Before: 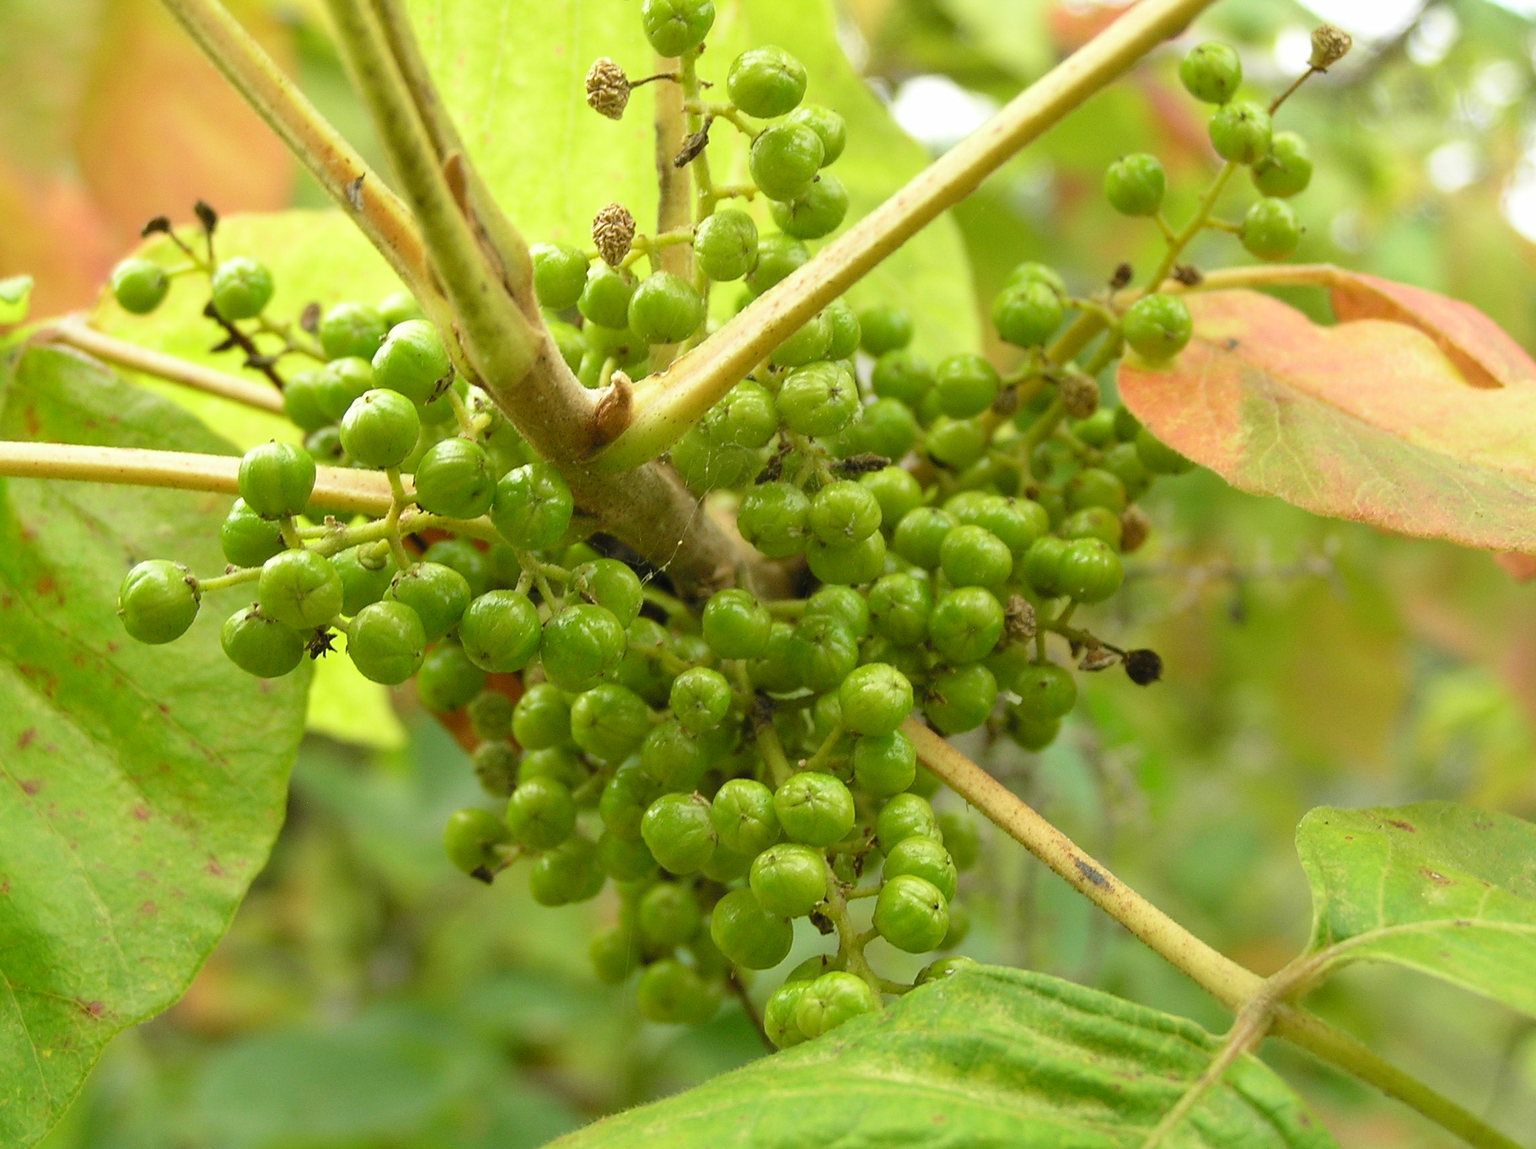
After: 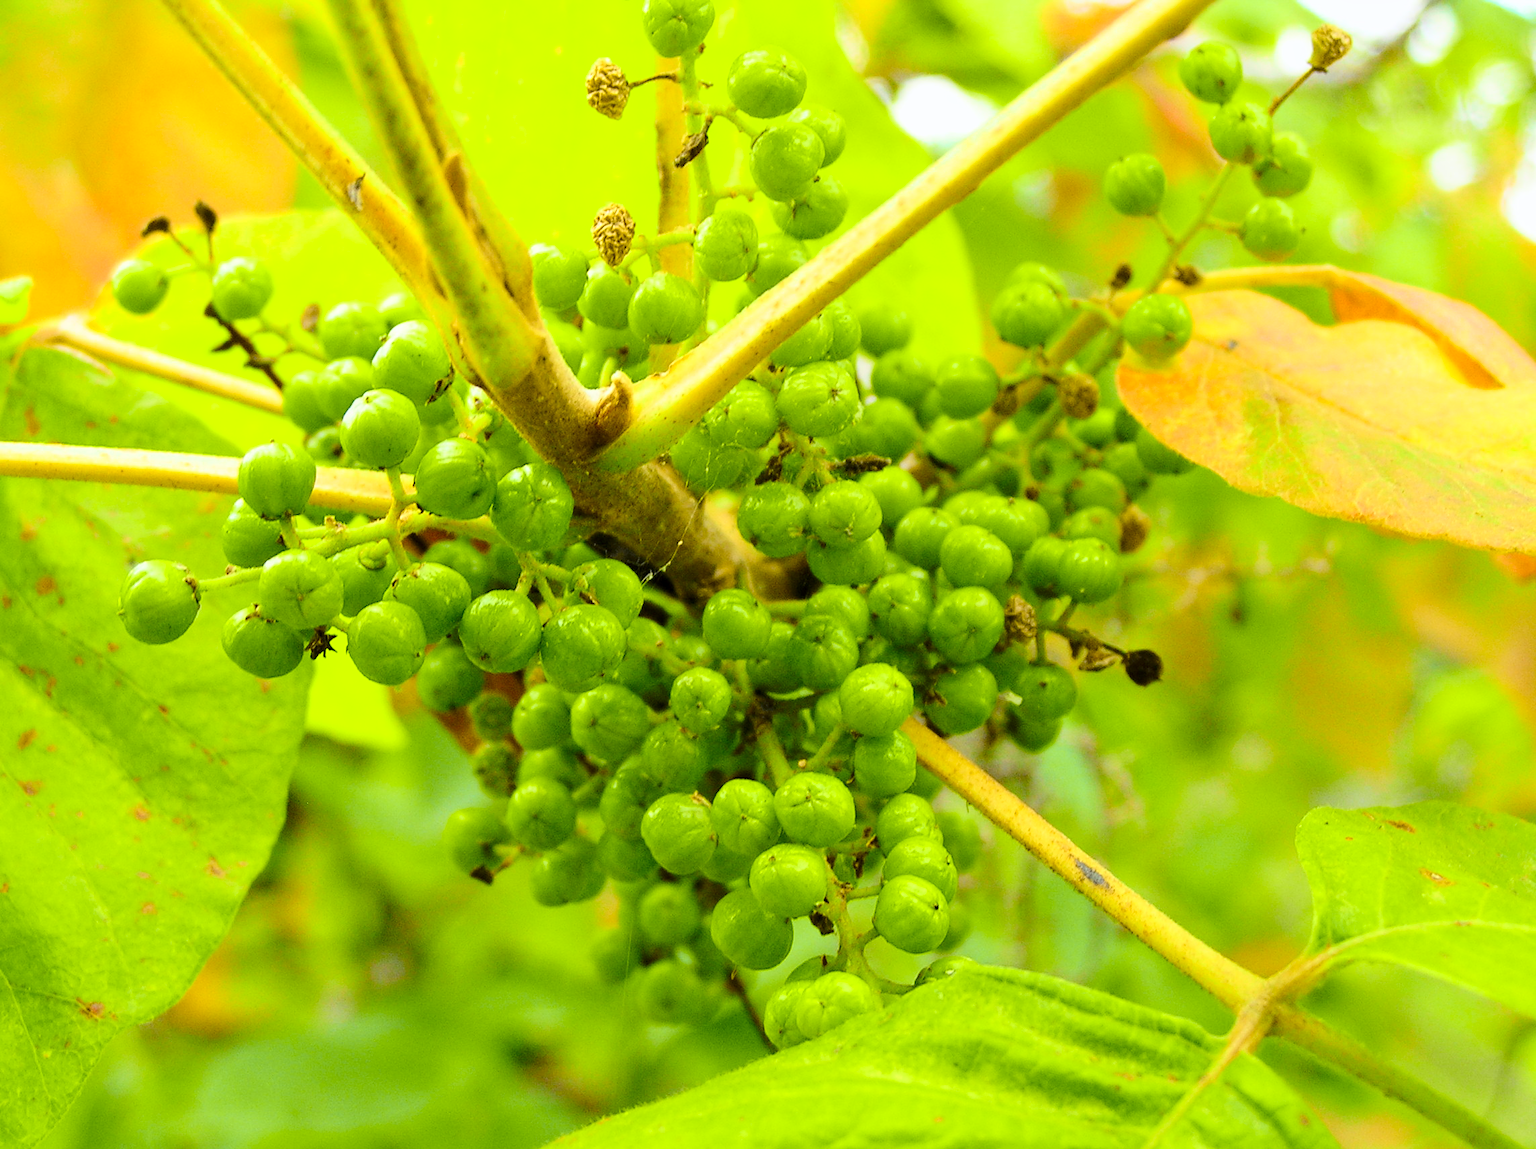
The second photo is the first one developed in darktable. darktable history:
local contrast: highlights 100%, shadows 100%, detail 120%, midtone range 0.2
tone curve: curves: ch0 [(0, 0) (0.104, 0.068) (0.236, 0.227) (0.46, 0.576) (0.657, 0.796) (0.861, 0.932) (1, 0.981)]; ch1 [(0, 0) (0.353, 0.344) (0.434, 0.382) (0.479, 0.476) (0.502, 0.504) (0.544, 0.534) (0.57, 0.57) (0.586, 0.603) (0.618, 0.631) (0.657, 0.679) (1, 1)]; ch2 [(0, 0) (0.34, 0.314) (0.434, 0.43) (0.5, 0.511) (0.528, 0.545) (0.557, 0.573) (0.573, 0.618) (0.628, 0.751) (1, 1)], color space Lab, independent channels, preserve colors none
white balance: red 0.98, blue 1.034
